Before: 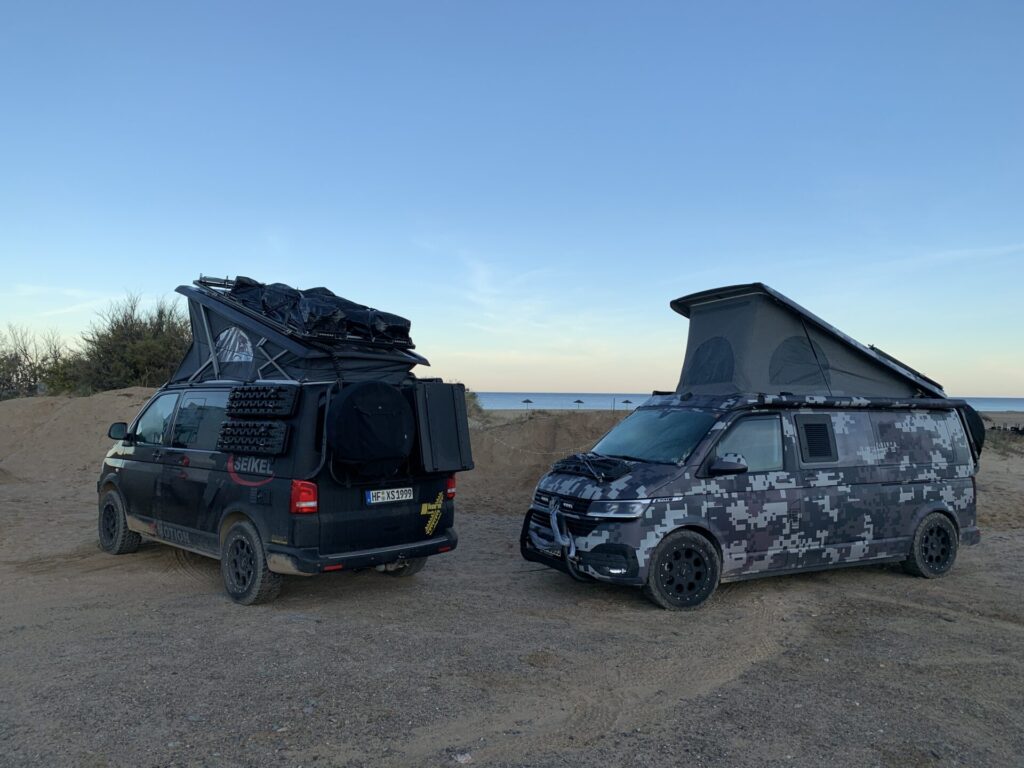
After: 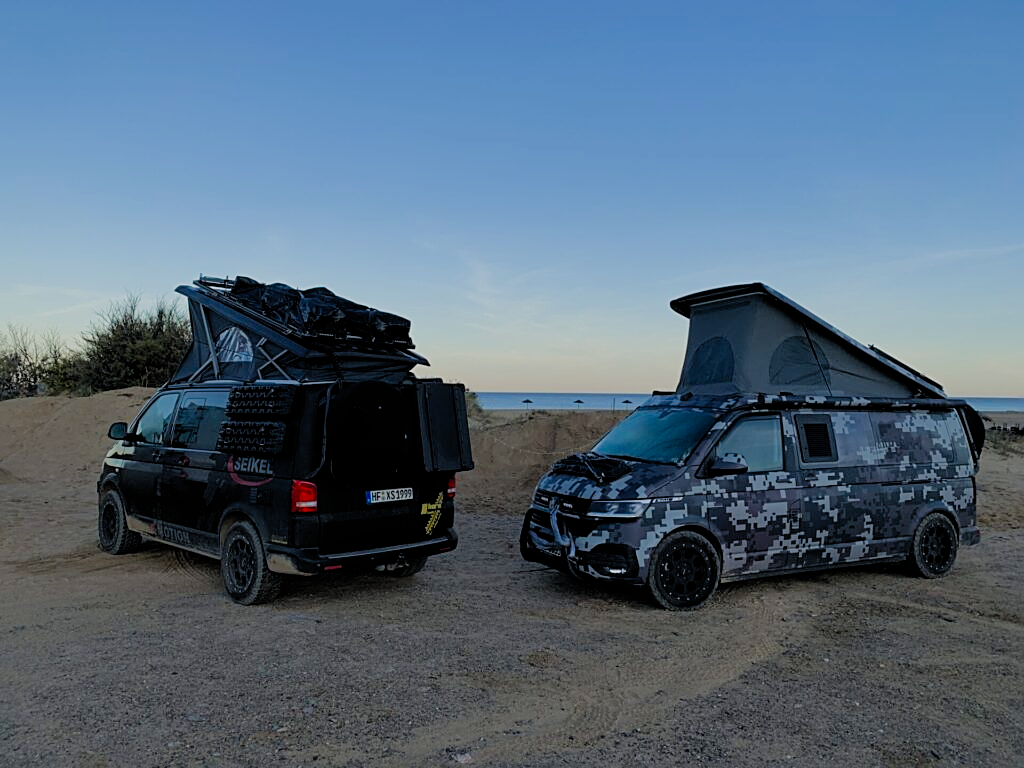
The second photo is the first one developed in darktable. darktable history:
filmic rgb: black relative exposure -4.4 EV, white relative exposure 5 EV, threshold 3 EV, hardness 2.23, latitude 40.06%, contrast 1.15, highlights saturation mix 10%, shadows ↔ highlights balance 1.04%, preserve chrominance RGB euclidean norm (legacy), color science v4 (2020), enable highlight reconstruction true
sharpen: on, module defaults
